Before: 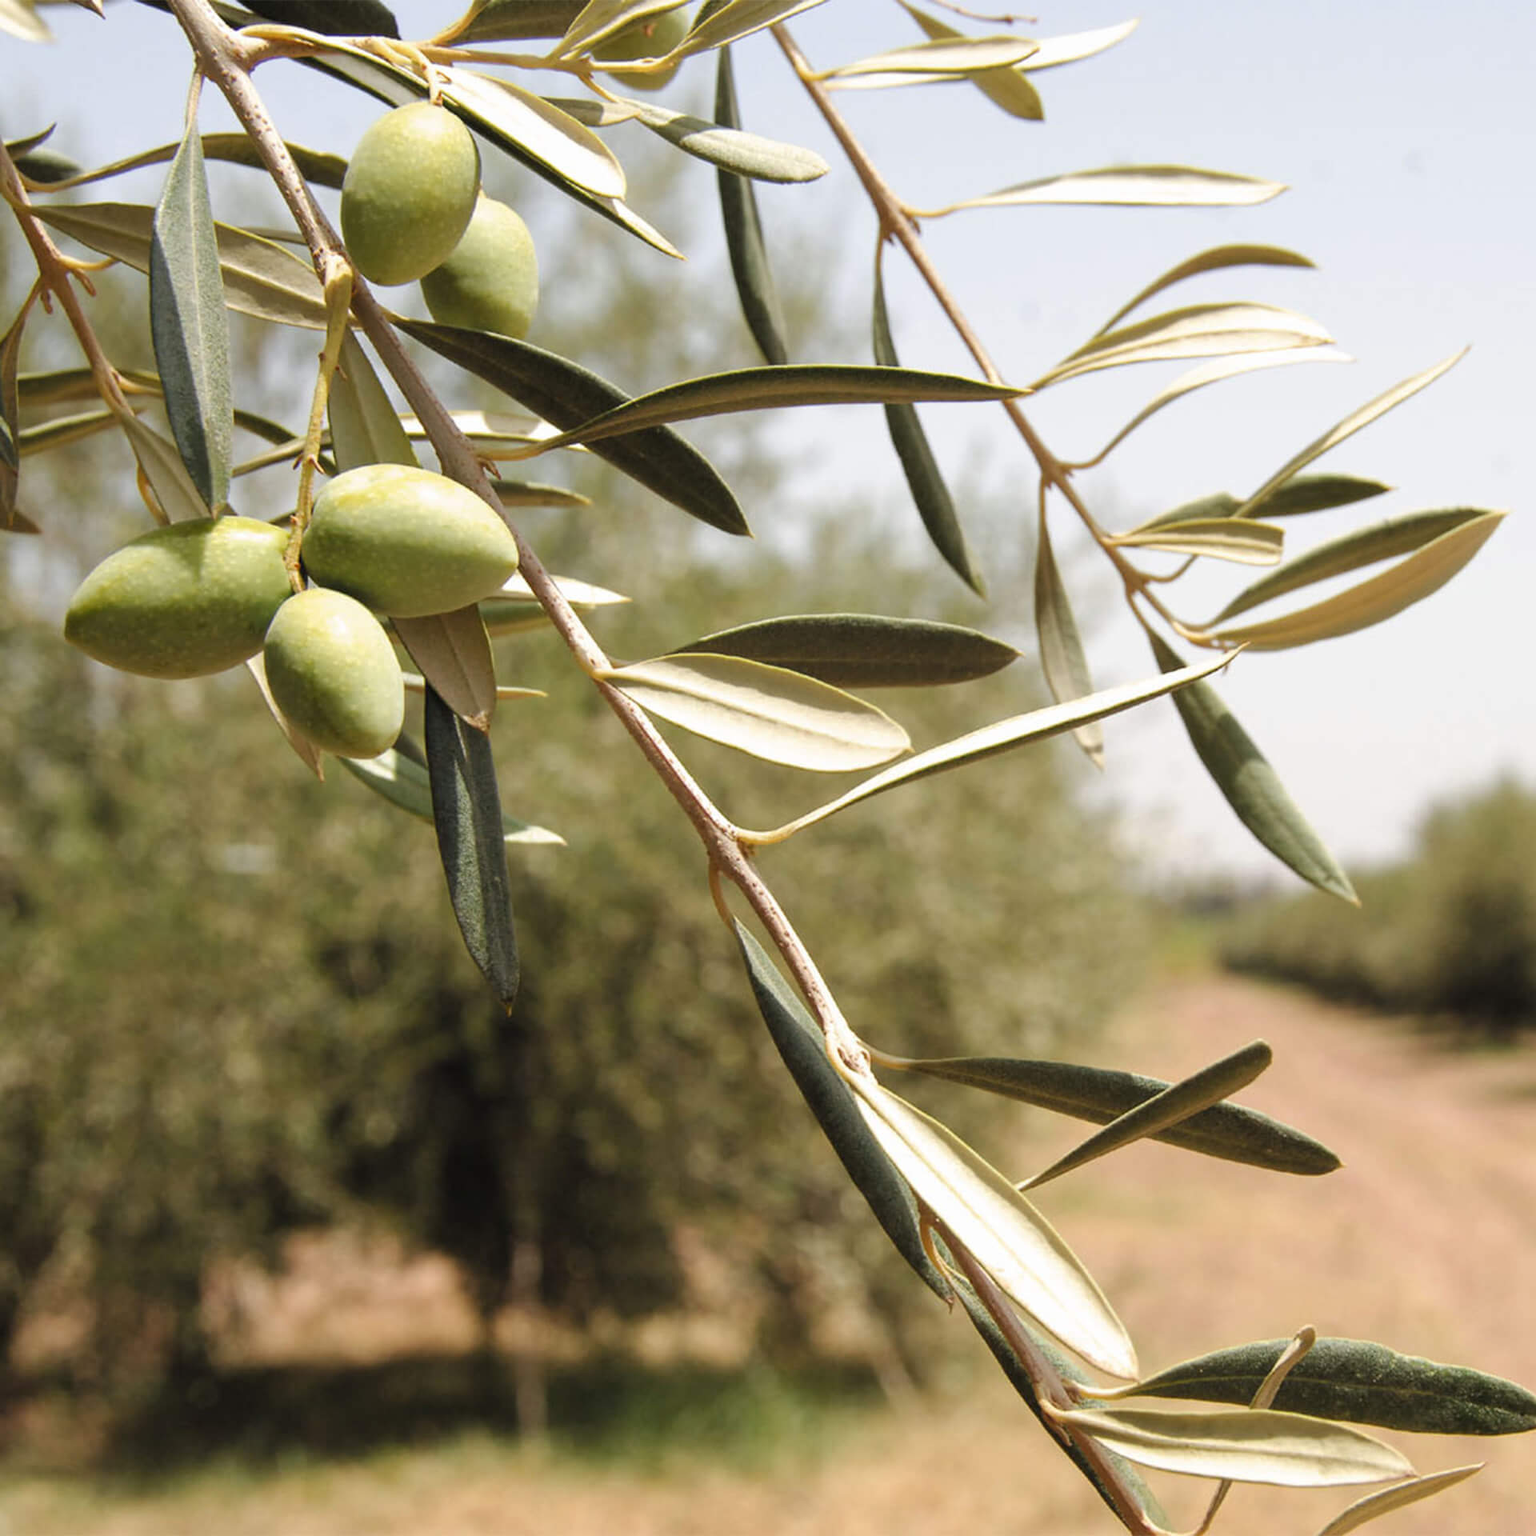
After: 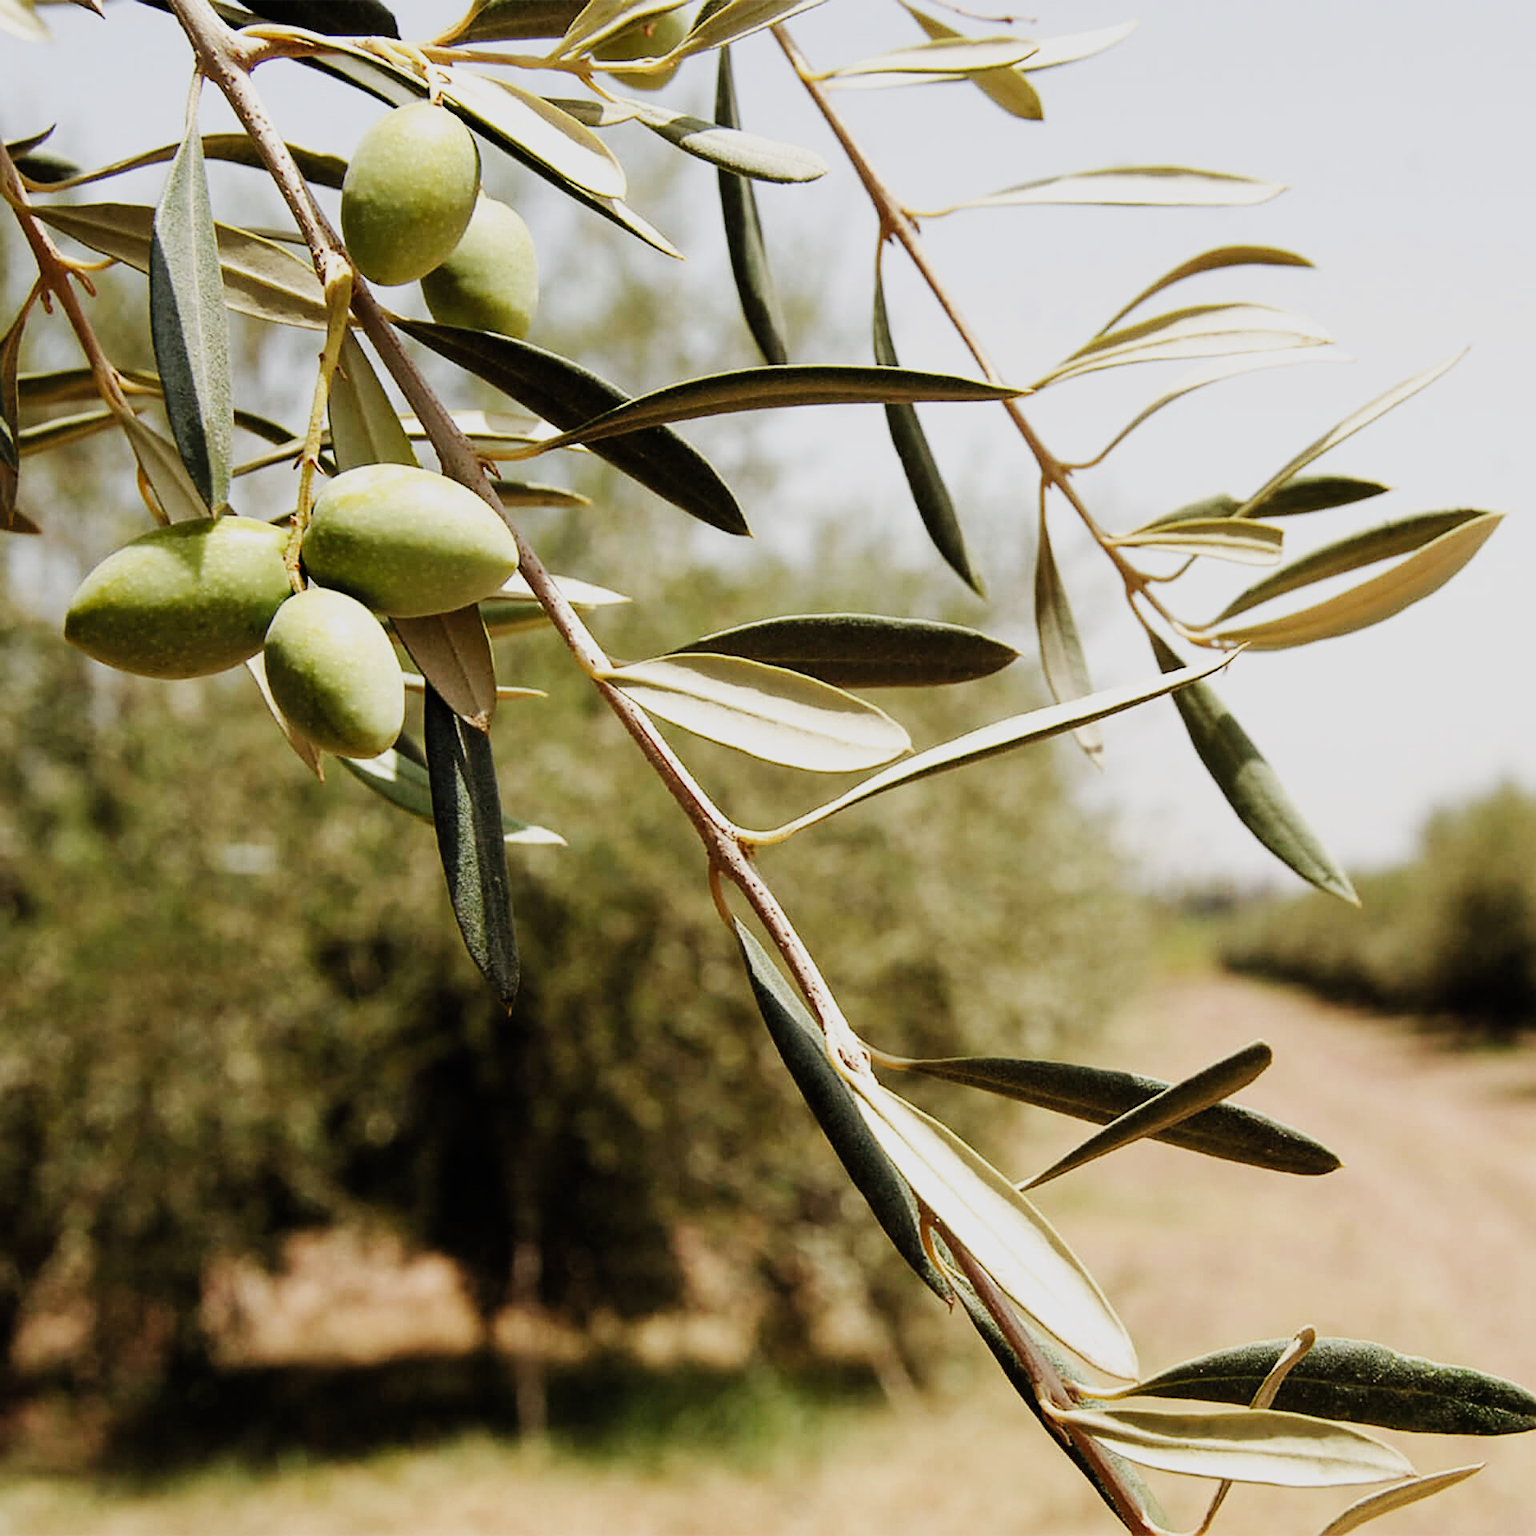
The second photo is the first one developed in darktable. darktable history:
white balance: emerald 1
contrast brightness saturation: saturation -0.05
sharpen: on, module defaults
sigmoid: contrast 1.8, skew -0.2, preserve hue 0%, red attenuation 0.1, red rotation 0.035, green attenuation 0.1, green rotation -0.017, blue attenuation 0.15, blue rotation -0.052, base primaries Rec2020
